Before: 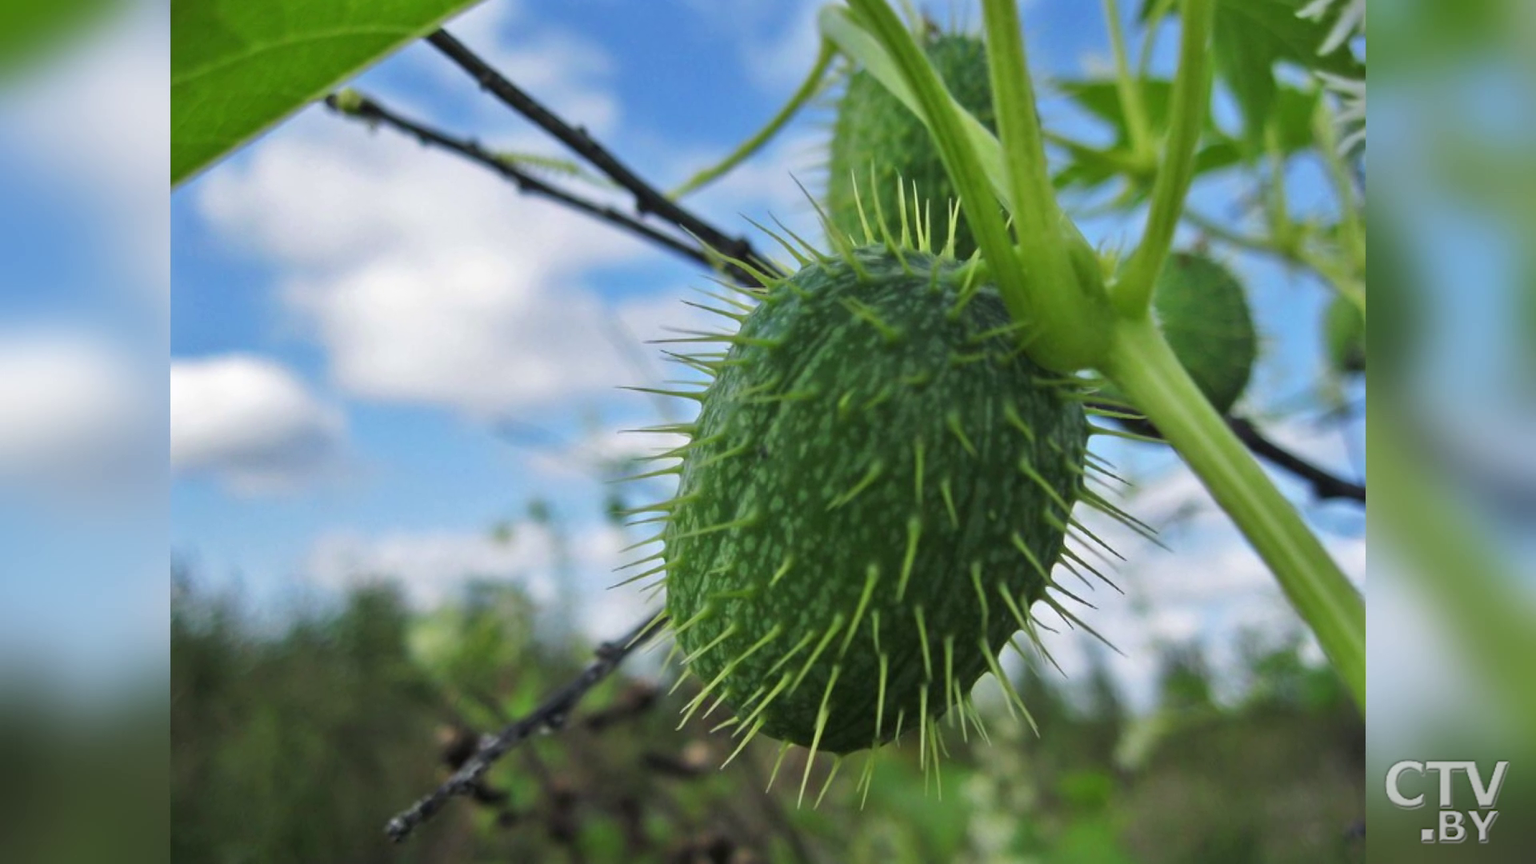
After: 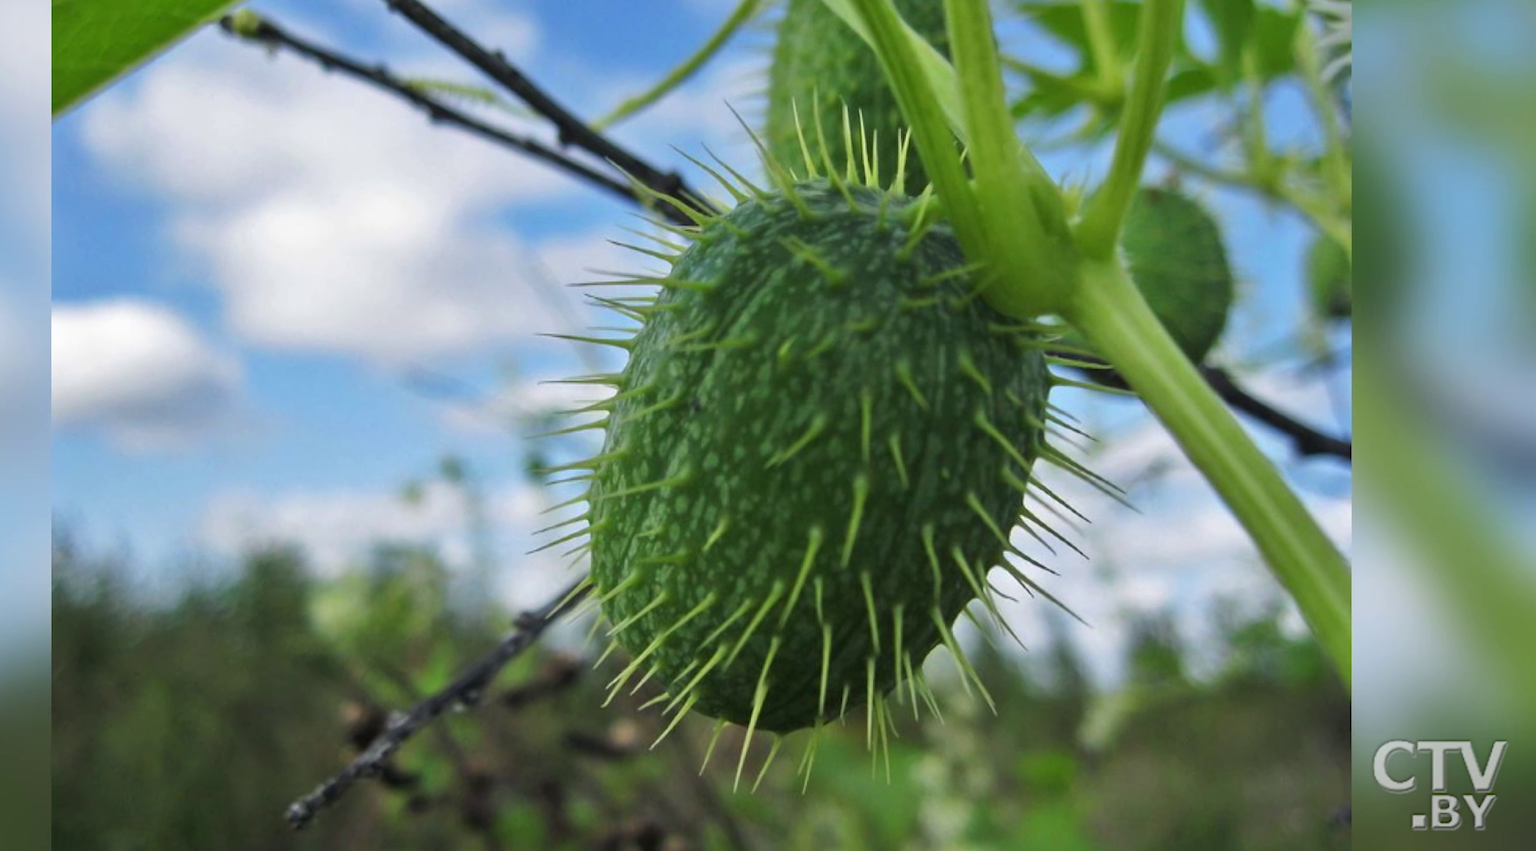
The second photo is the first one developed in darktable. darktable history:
crop and rotate: left 8.027%, top 9.272%
